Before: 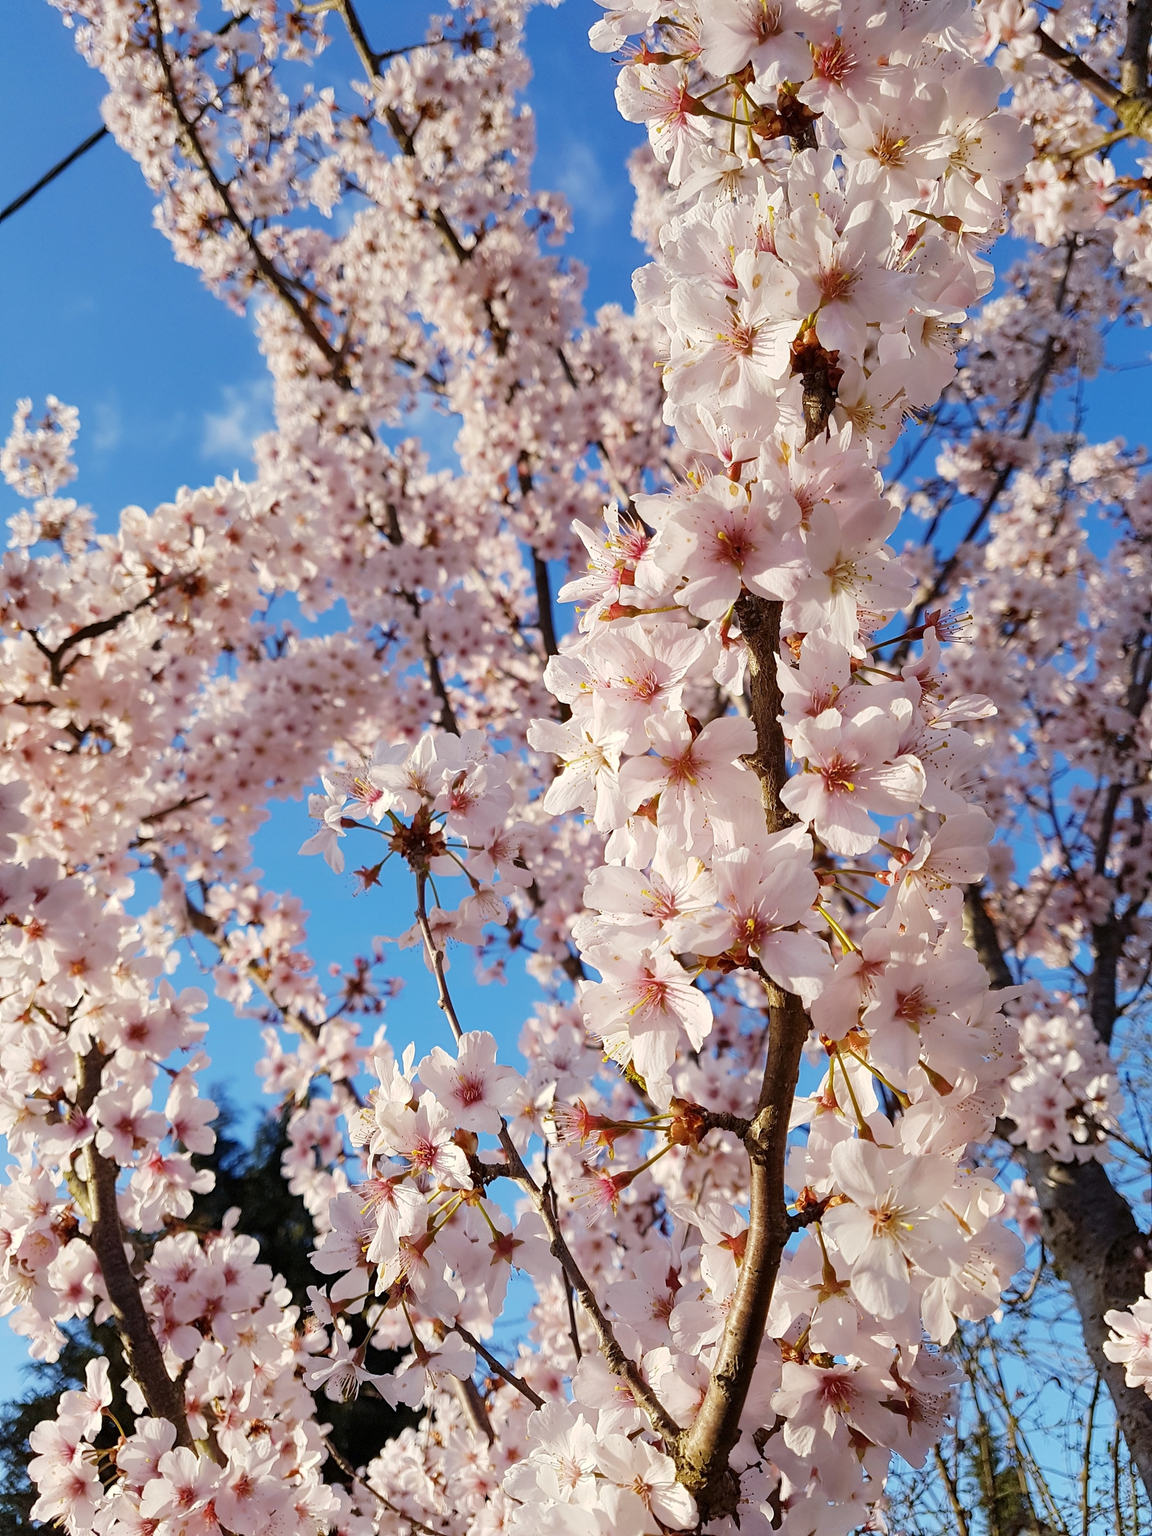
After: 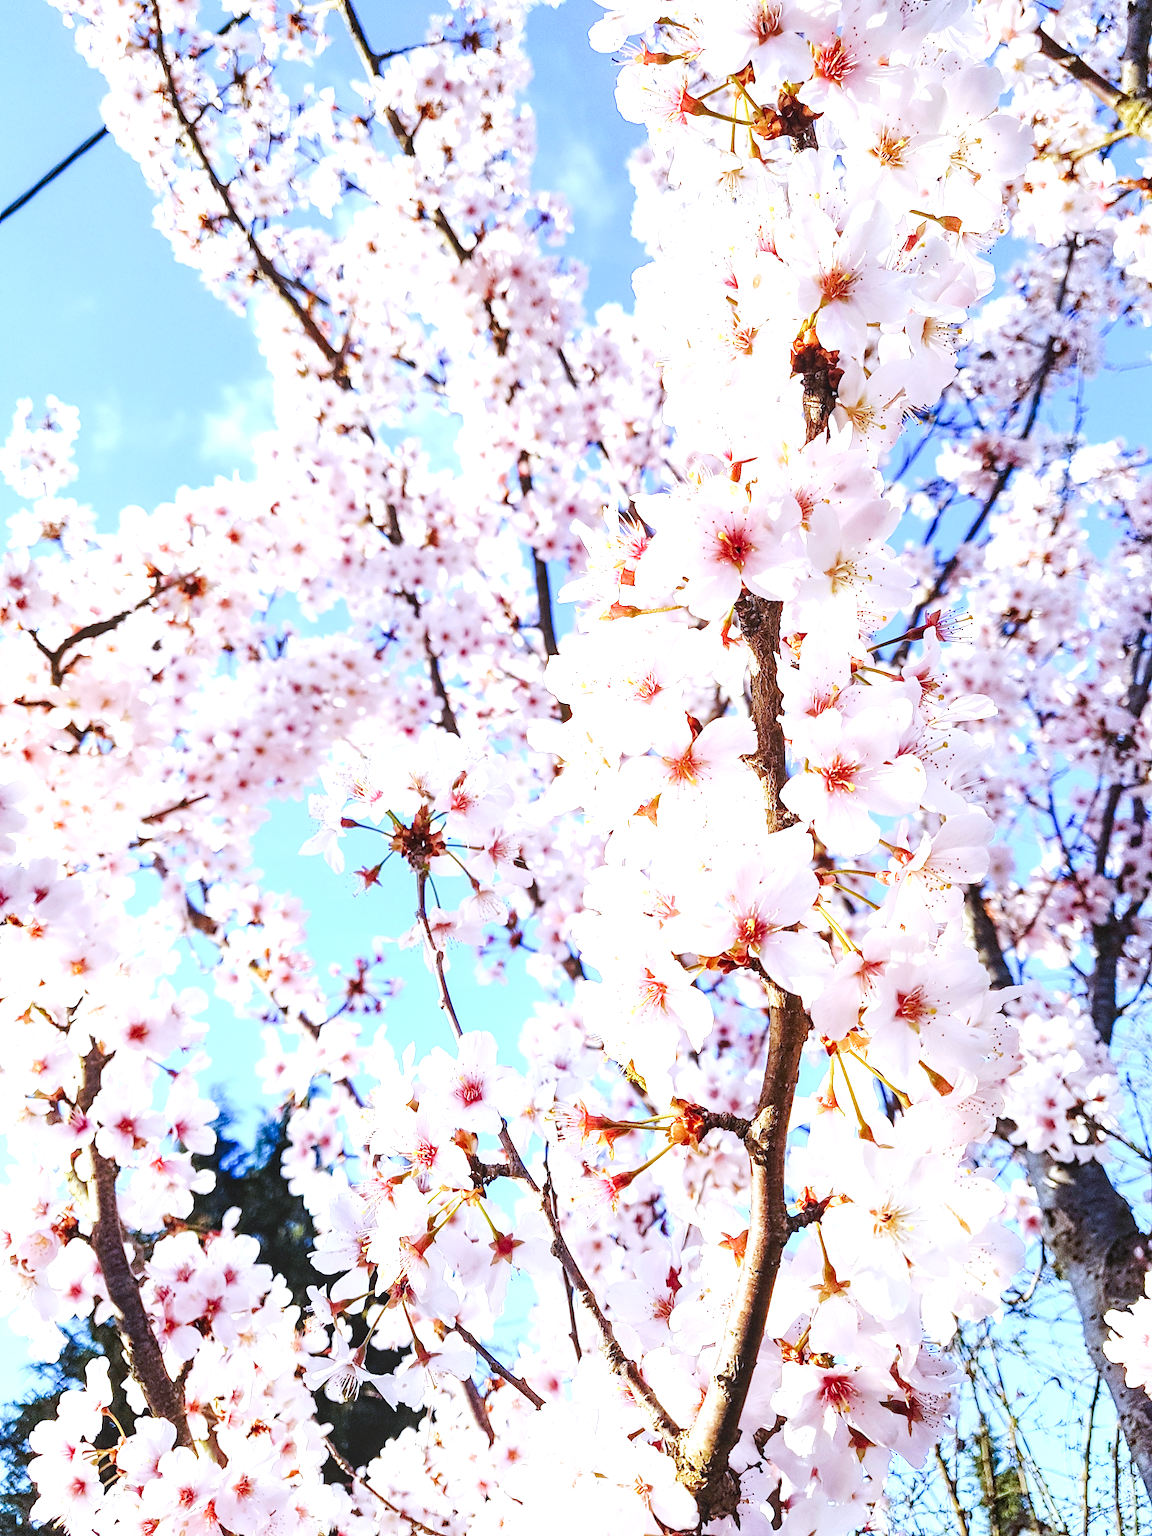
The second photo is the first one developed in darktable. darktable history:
local contrast: on, module defaults
color calibration: gray › normalize channels true, illuminant custom, x 0.389, y 0.387, temperature 3803.59 K, gamut compression 0.025
exposure: black level correction 0.001, exposure 1.398 EV, compensate highlight preservation false
tone curve: curves: ch0 [(0, 0.023) (0.103, 0.087) (0.295, 0.297) (0.445, 0.531) (0.553, 0.665) (0.735, 0.843) (0.994, 1)]; ch1 [(0, 0) (0.427, 0.346) (0.456, 0.426) (0.484, 0.494) (0.509, 0.505) (0.535, 0.56) (0.581, 0.632) (0.646, 0.715) (1, 1)]; ch2 [(0, 0) (0.369, 0.388) (0.449, 0.431) (0.501, 0.495) (0.533, 0.518) (0.572, 0.612) (0.677, 0.752) (1, 1)], preserve colors none
